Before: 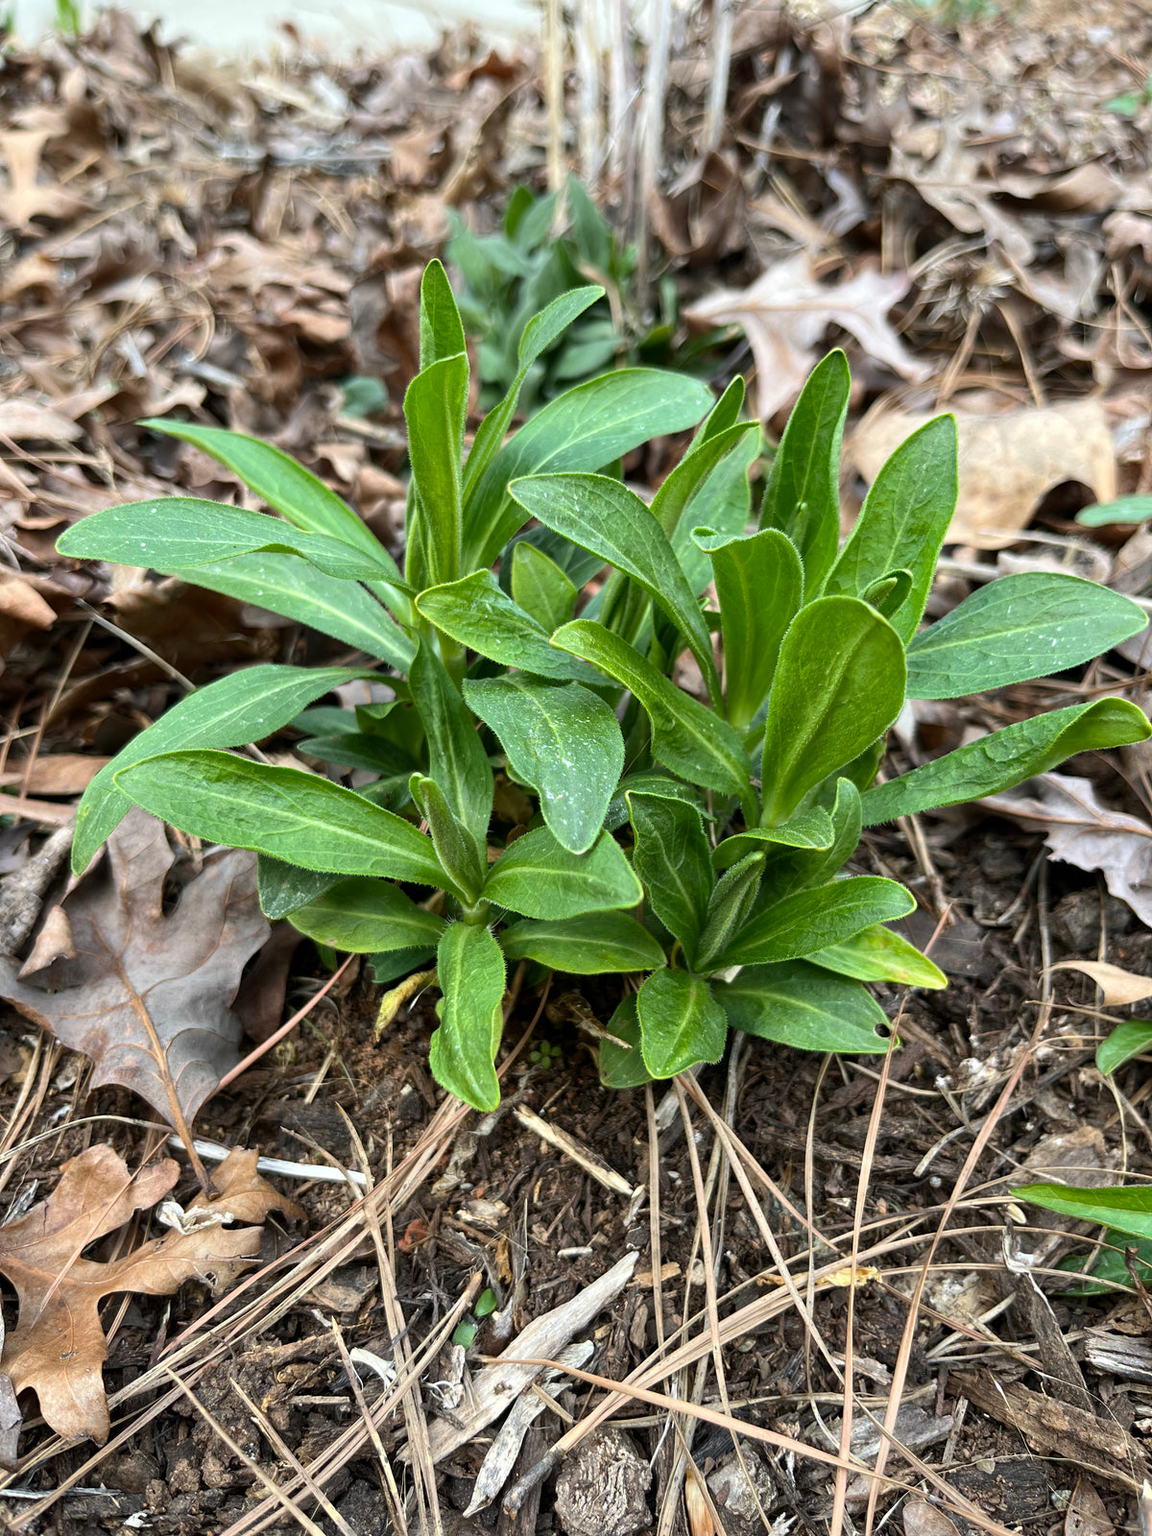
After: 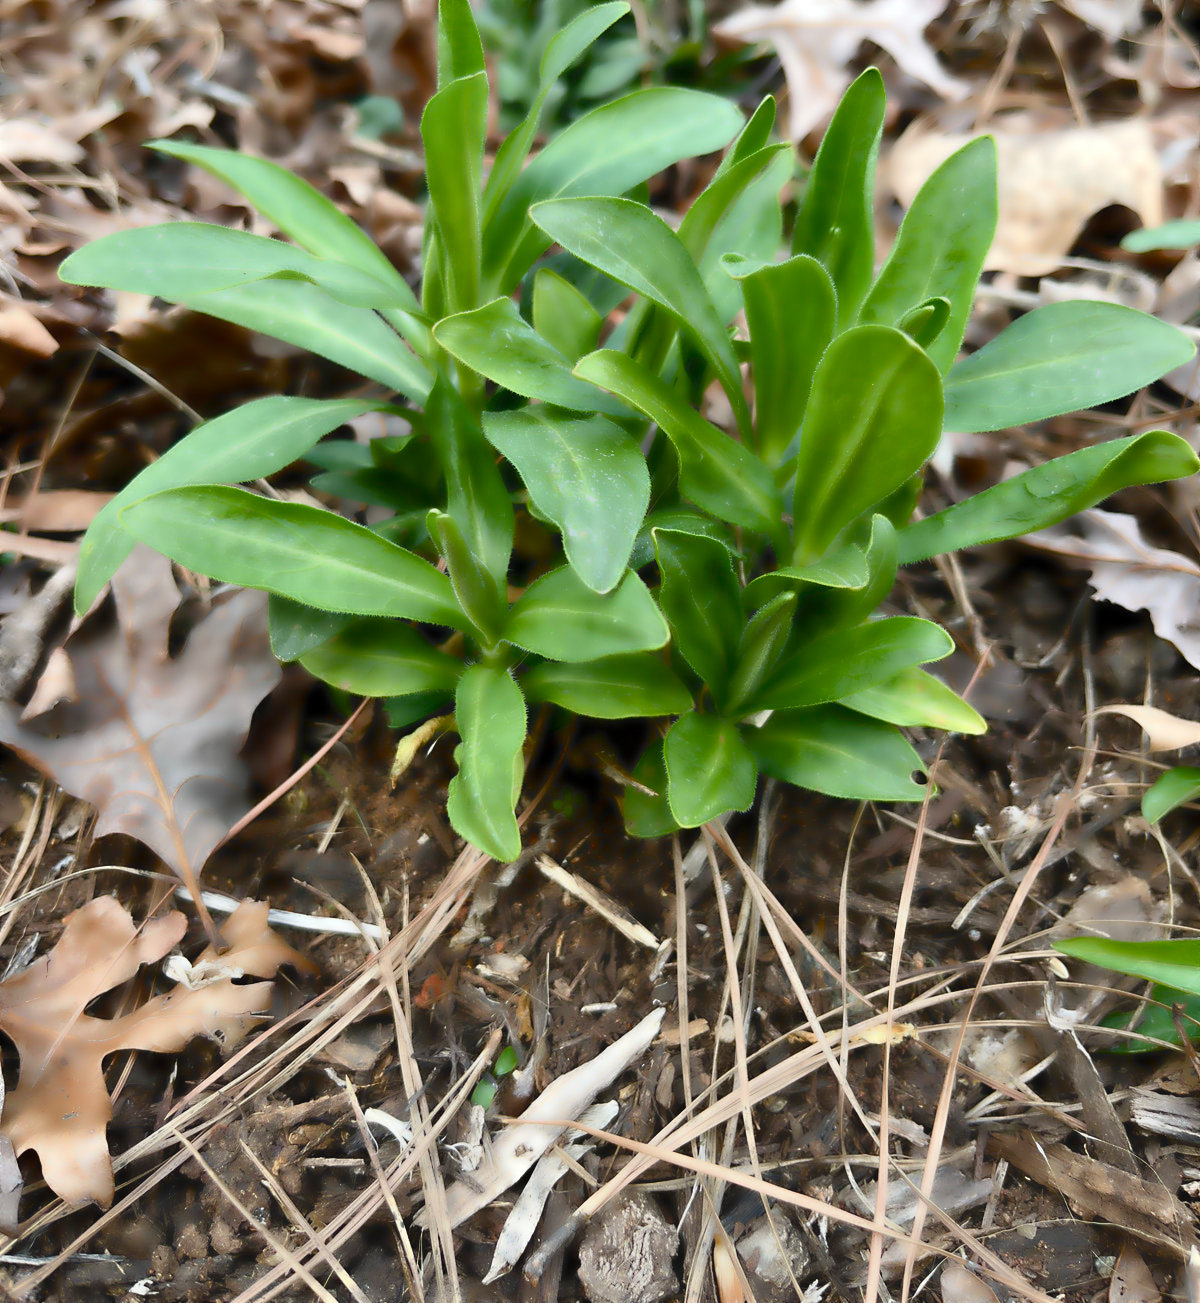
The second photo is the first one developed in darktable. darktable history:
levels: mode automatic, black 0.023%, white 99.97%, levels [0.062, 0.494, 0.925]
lowpass: radius 4, soften with bilateral filter, unbound 0
crop and rotate: top 18.507%
color balance rgb: perceptual saturation grading › global saturation 20%, perceptual saturation grading › highlights -50%, perceptual saturation grading › shadows 30%
